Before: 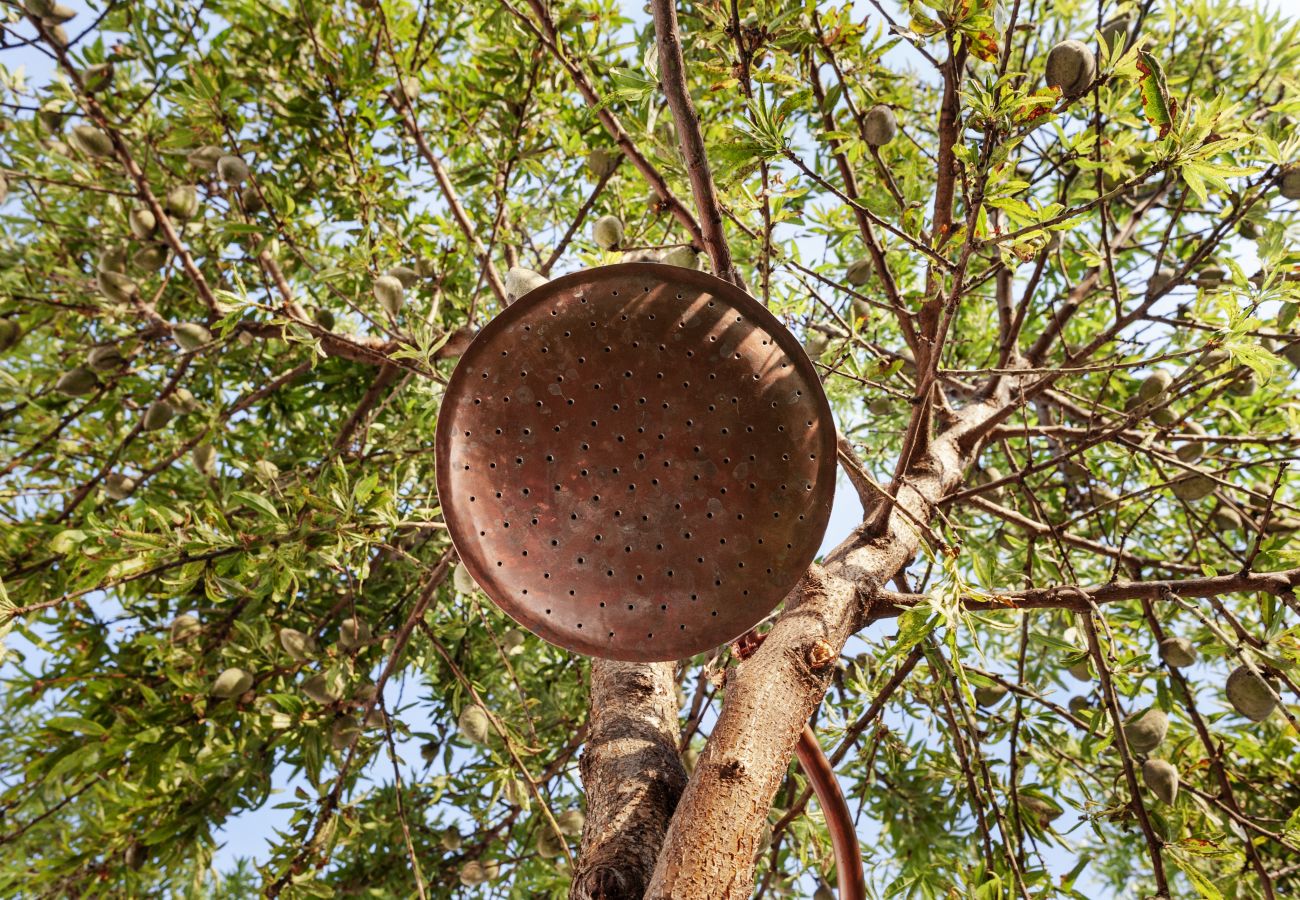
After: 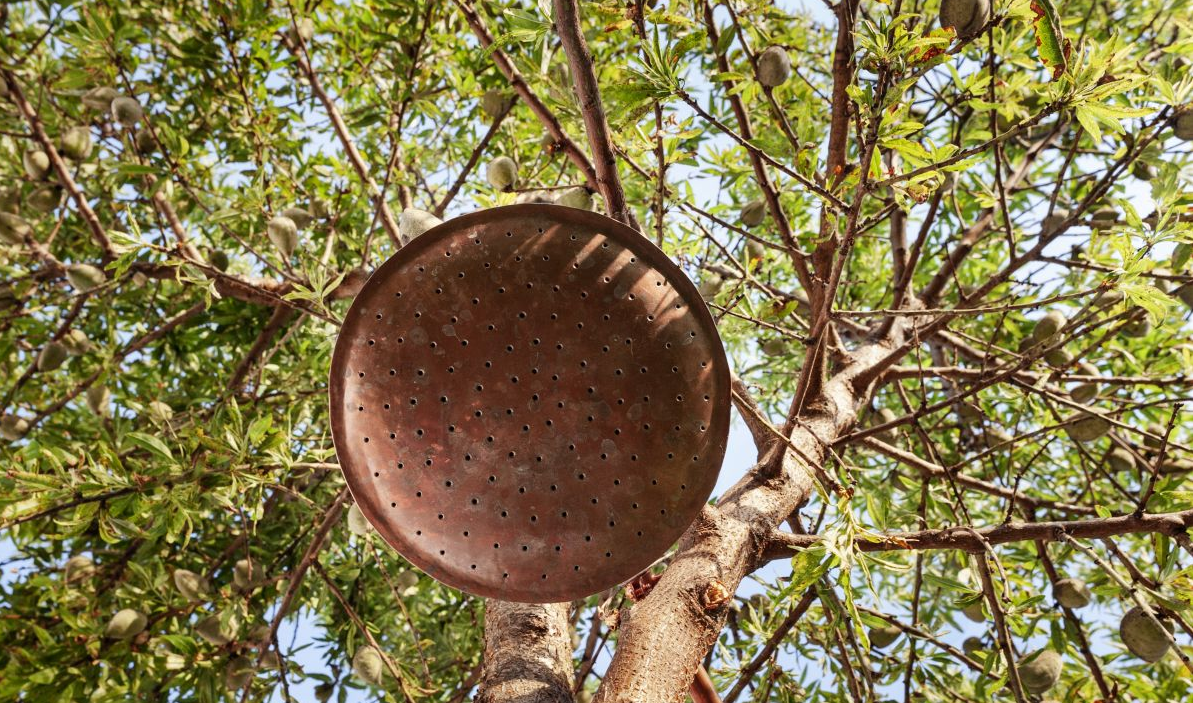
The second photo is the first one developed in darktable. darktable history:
crop: left 8.202%, top 6.589%, bottom 15.268%
